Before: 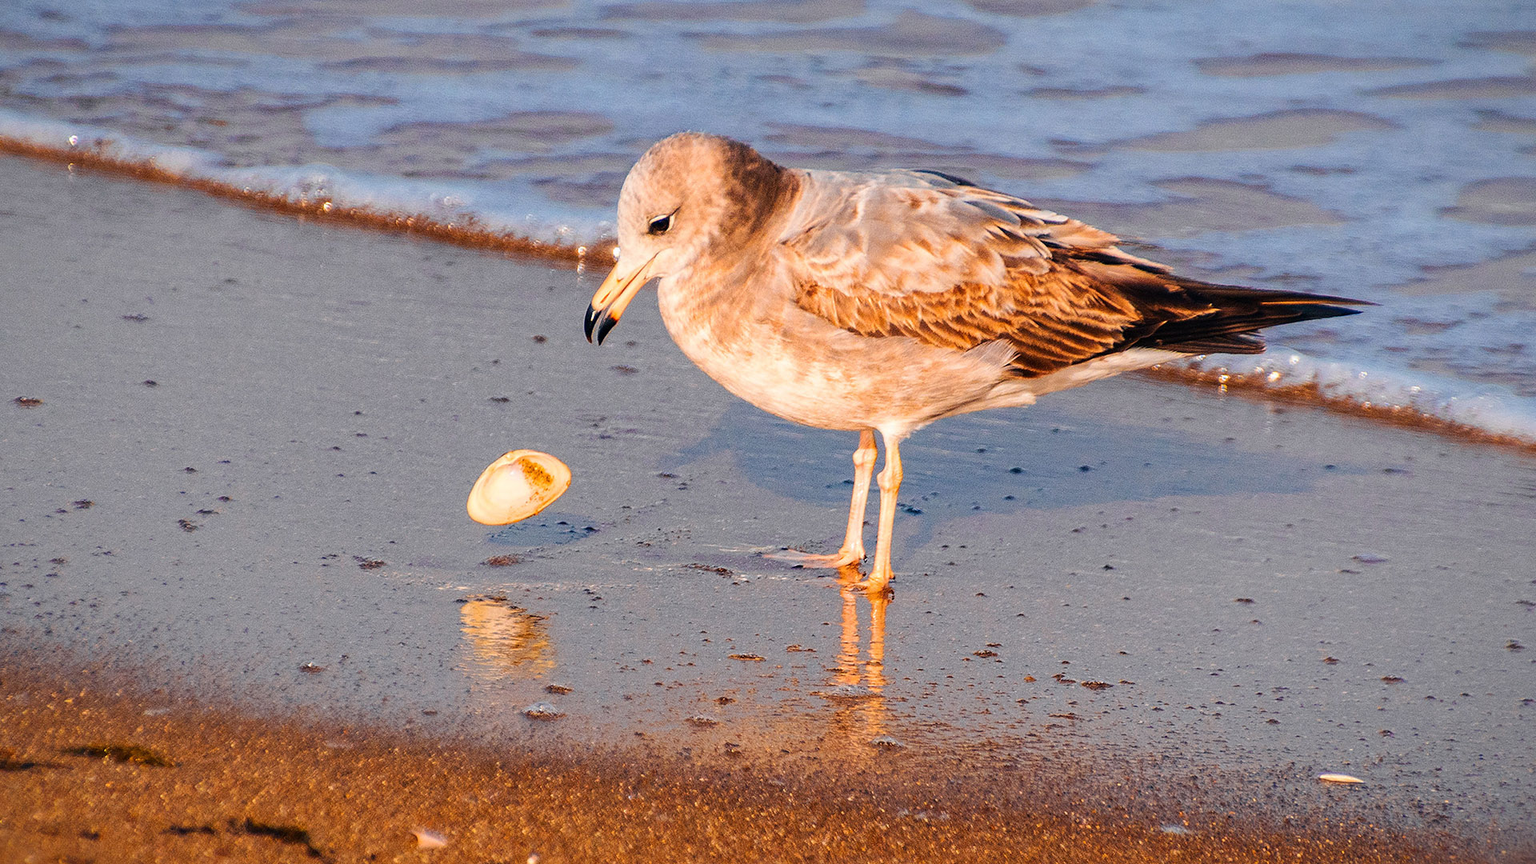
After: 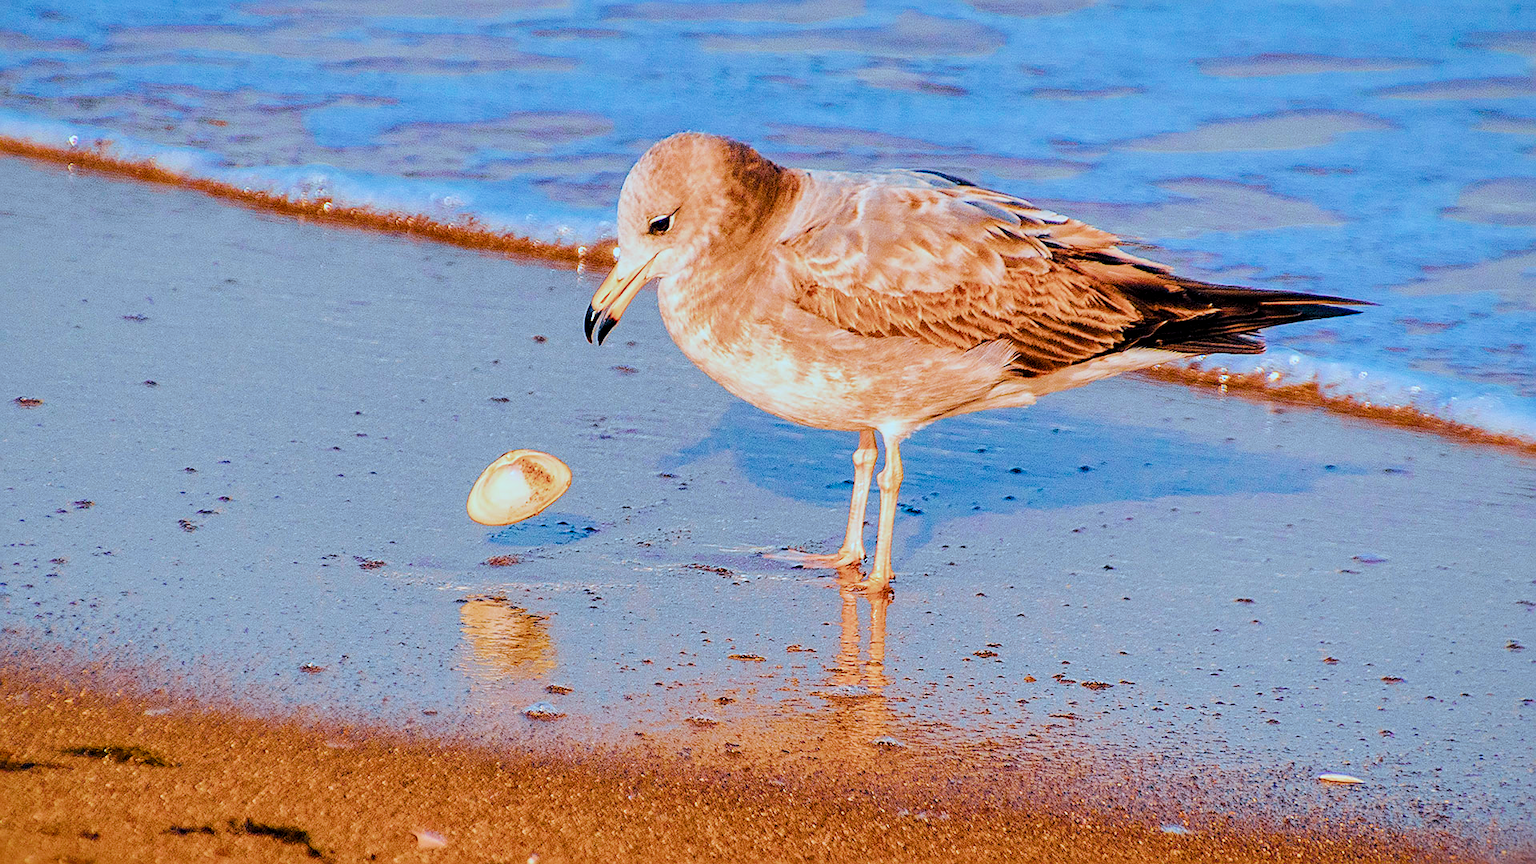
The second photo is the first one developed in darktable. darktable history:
sharpen: on, module defaults
local contrast: highlights 102%, shadows 101%, detail 120%, midtone range 0.2
shadows and highlights: shadows 47.18, highlights -41.33, soften with gaussian
exposure: black level correction 0, exposure 0.499 EV, compensate highlight preservation false
color correction: highlights a* -10.54, highlights b* -19.15
color balance rgb: perceptual saturation grading › global saturation 29.695%, perceptual brilliance grading › mid-tones 10.283%, perceptual brilliance grading › shadows 15.594%, global vibrance 50.491%
filmic rgb: black relative exposure -8.53 EV, white relative exposure 5.53 EV, hardness 3.36, contrast 1.019, add noise in highlights 0.002, color science v3 (2019), use custom middle-gray values true, contrast in highlights soft
